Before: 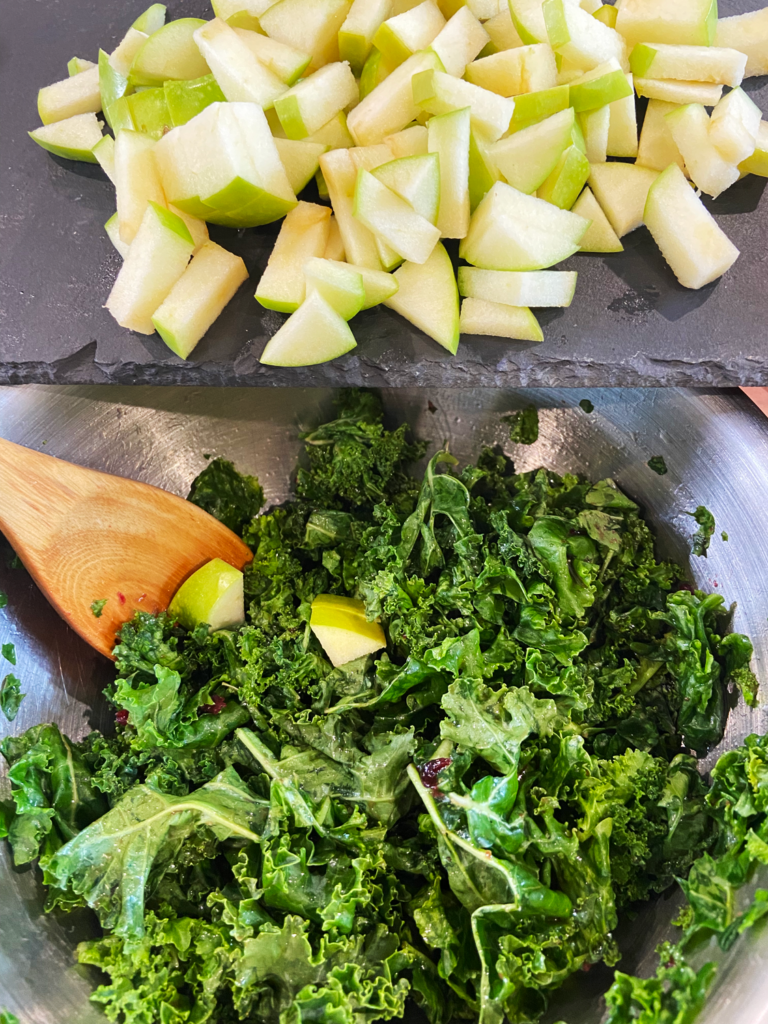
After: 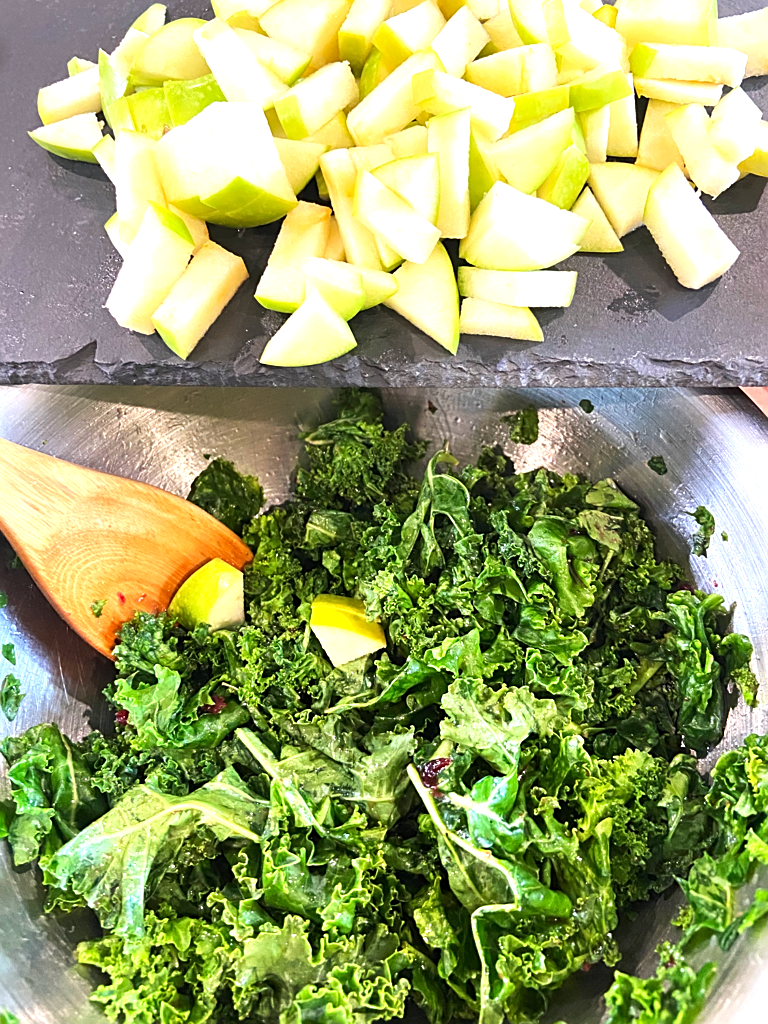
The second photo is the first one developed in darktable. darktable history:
sharpen: on, module defaults
exposure: exposure 0.759 EV, compensate highlight preservation false
